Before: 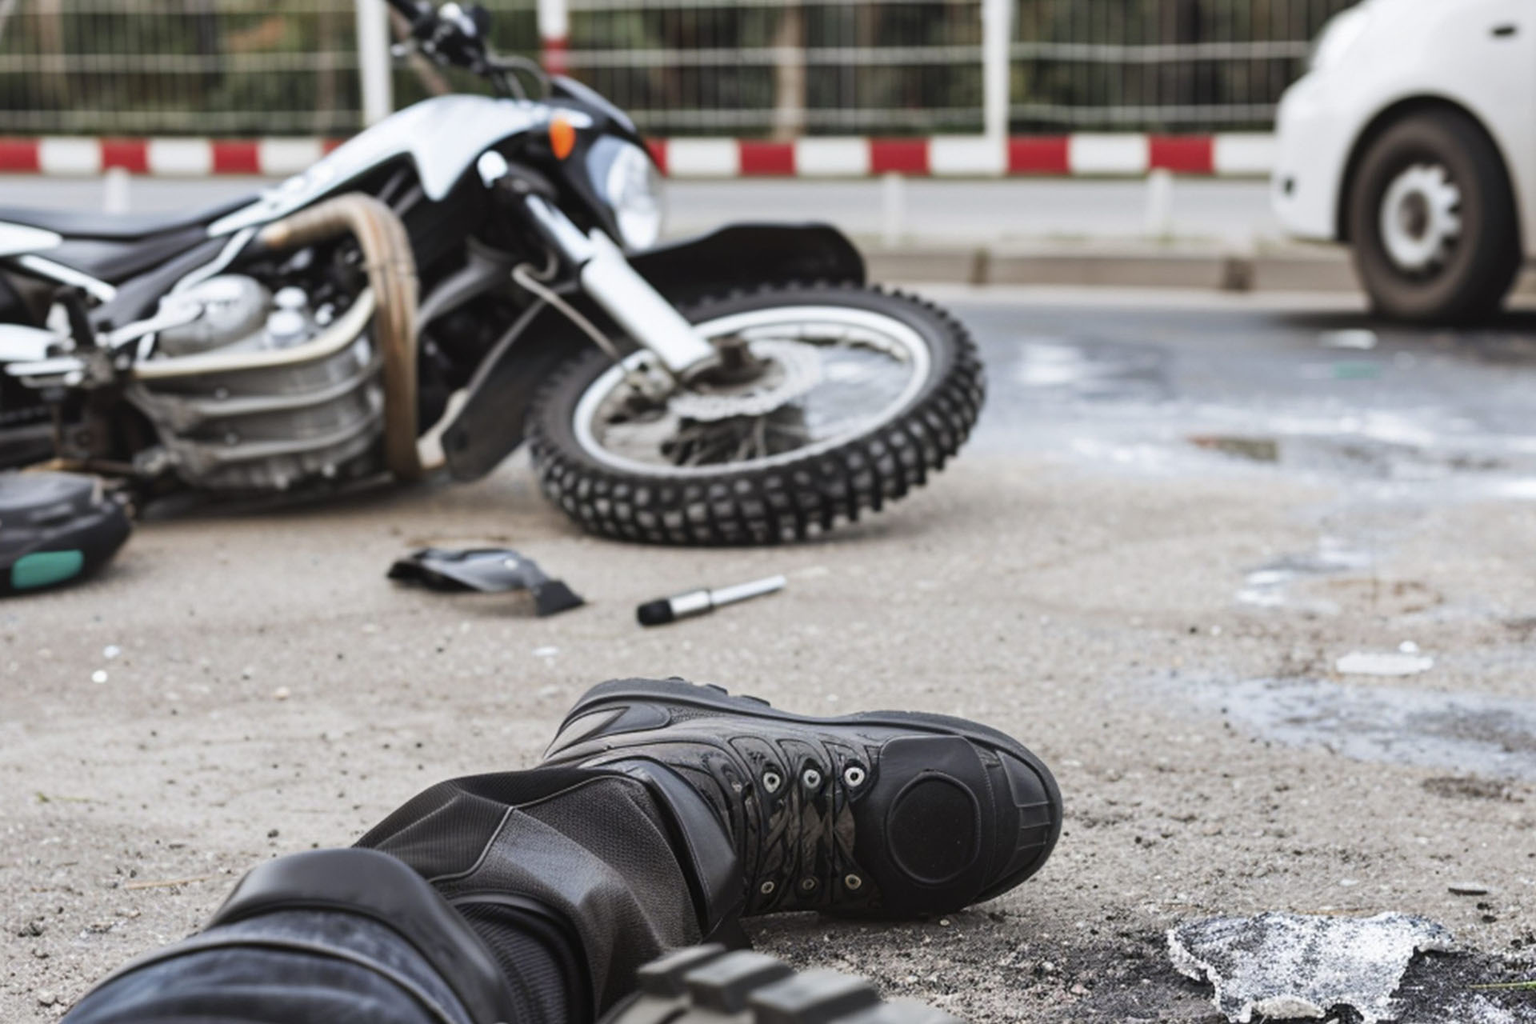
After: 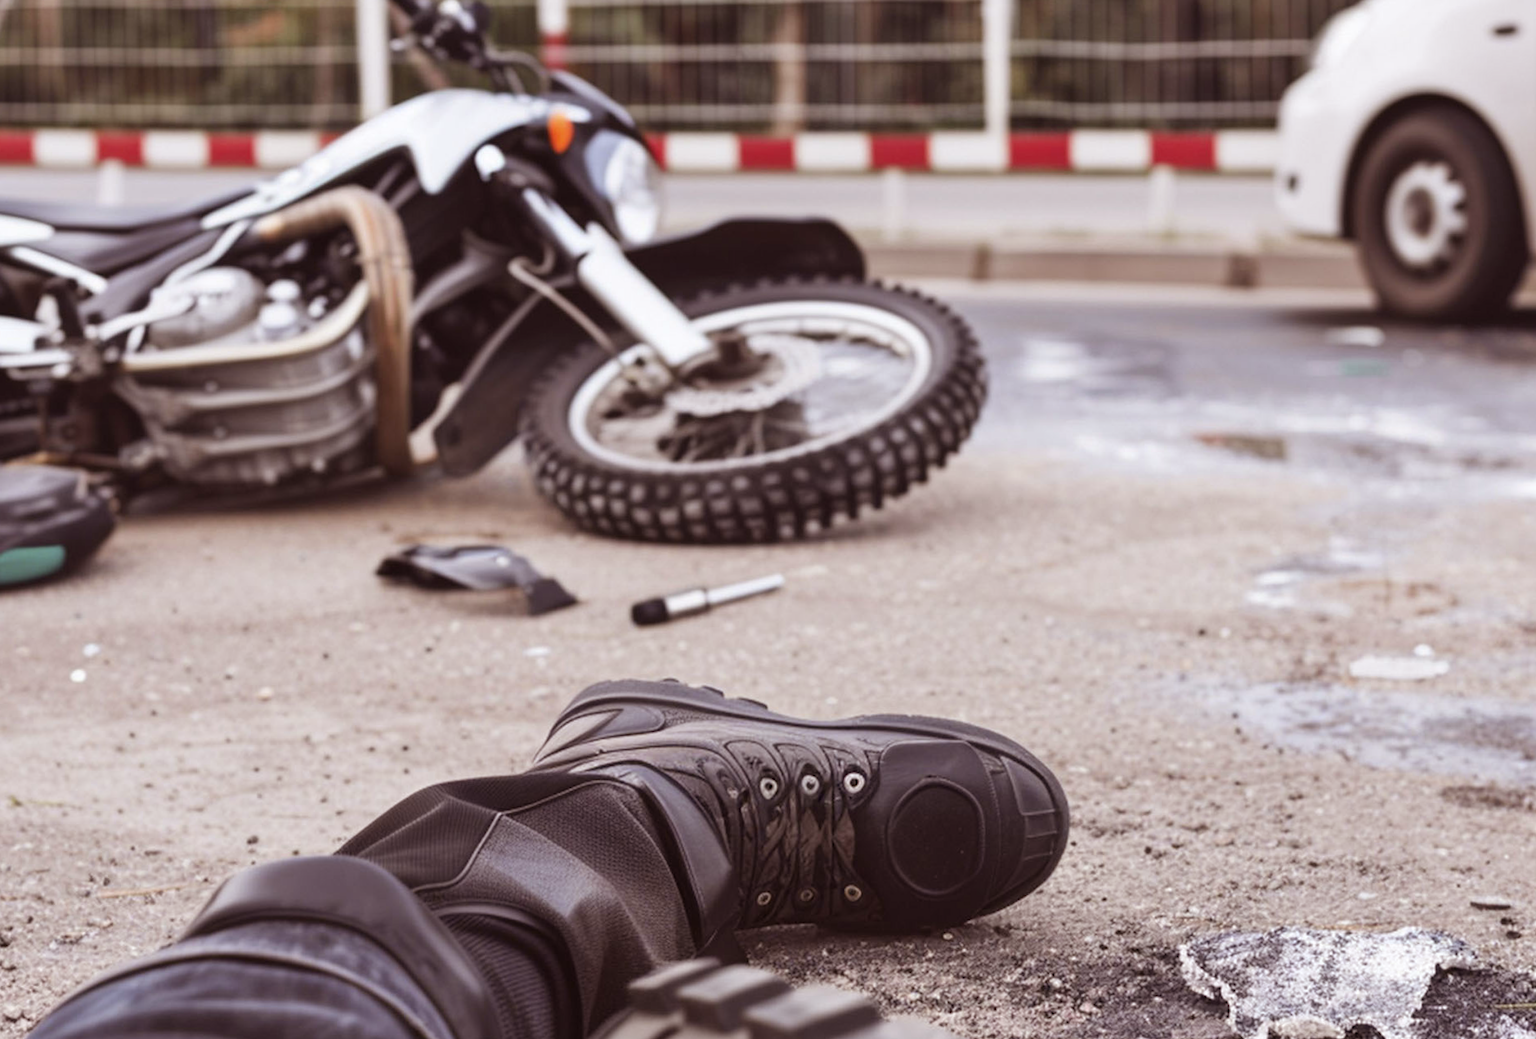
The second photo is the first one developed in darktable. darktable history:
rgb levels: mode RGB, independent channels, levels [[0, 0.474, 1], [0, 0.5, 1], [0, 0.5, 1]]
rotate and perspective: rotation 0.226°, lens shift (vertical) -0.042, crop left 0.023, crop right 0.982, crop top 0.006, crop bottom 0.994
